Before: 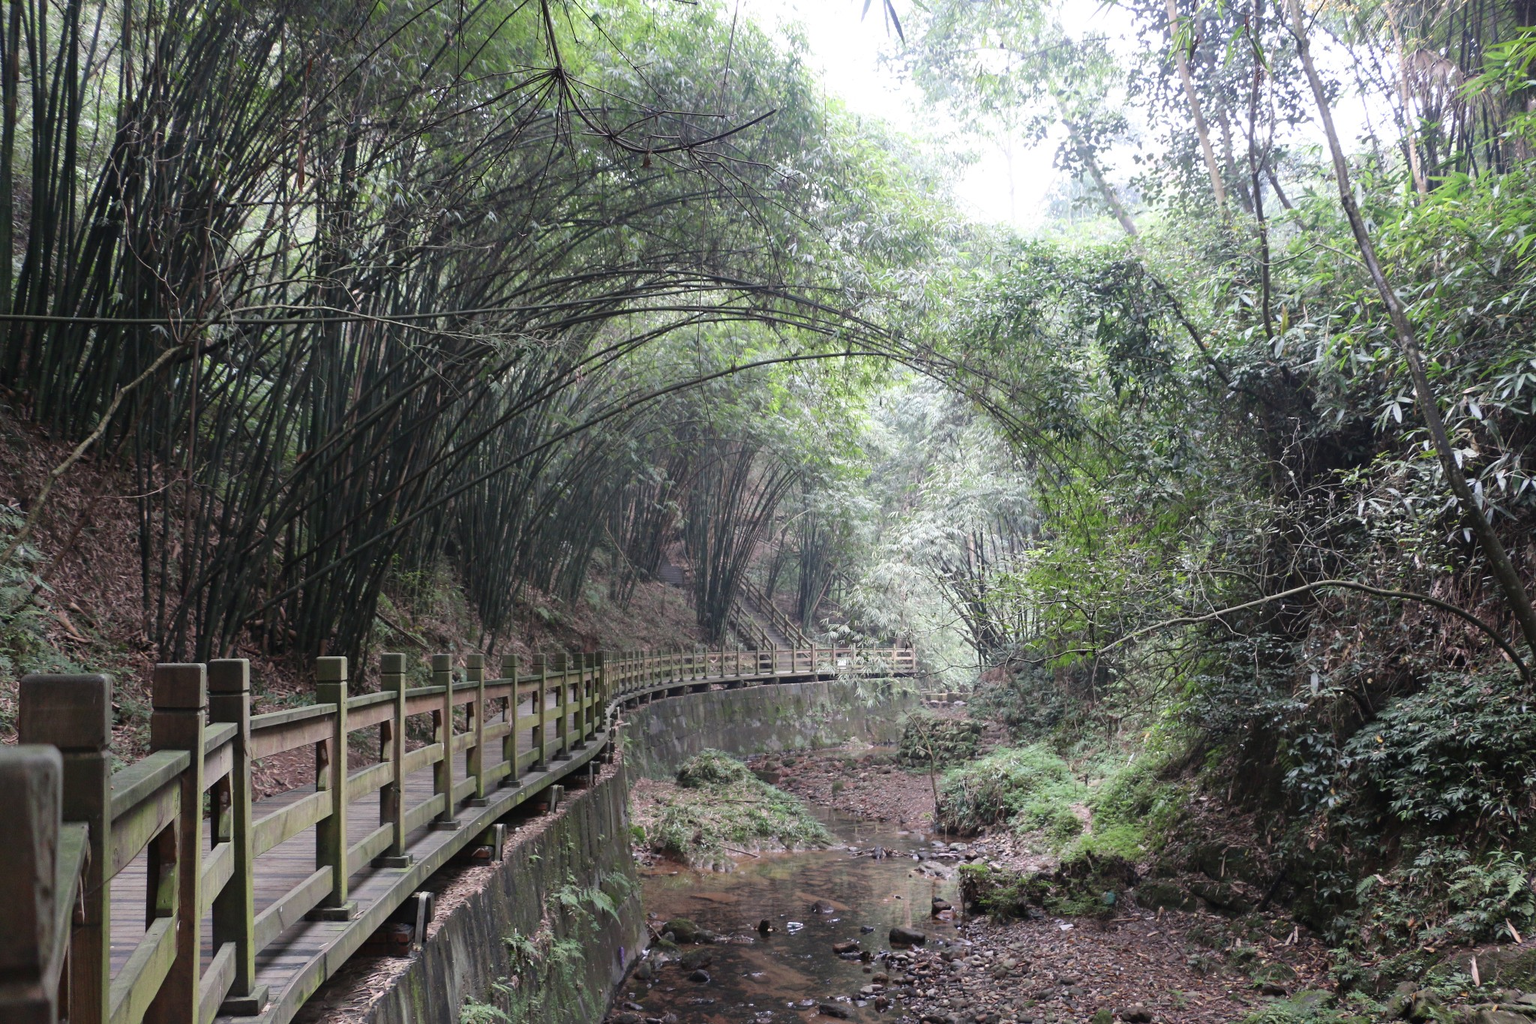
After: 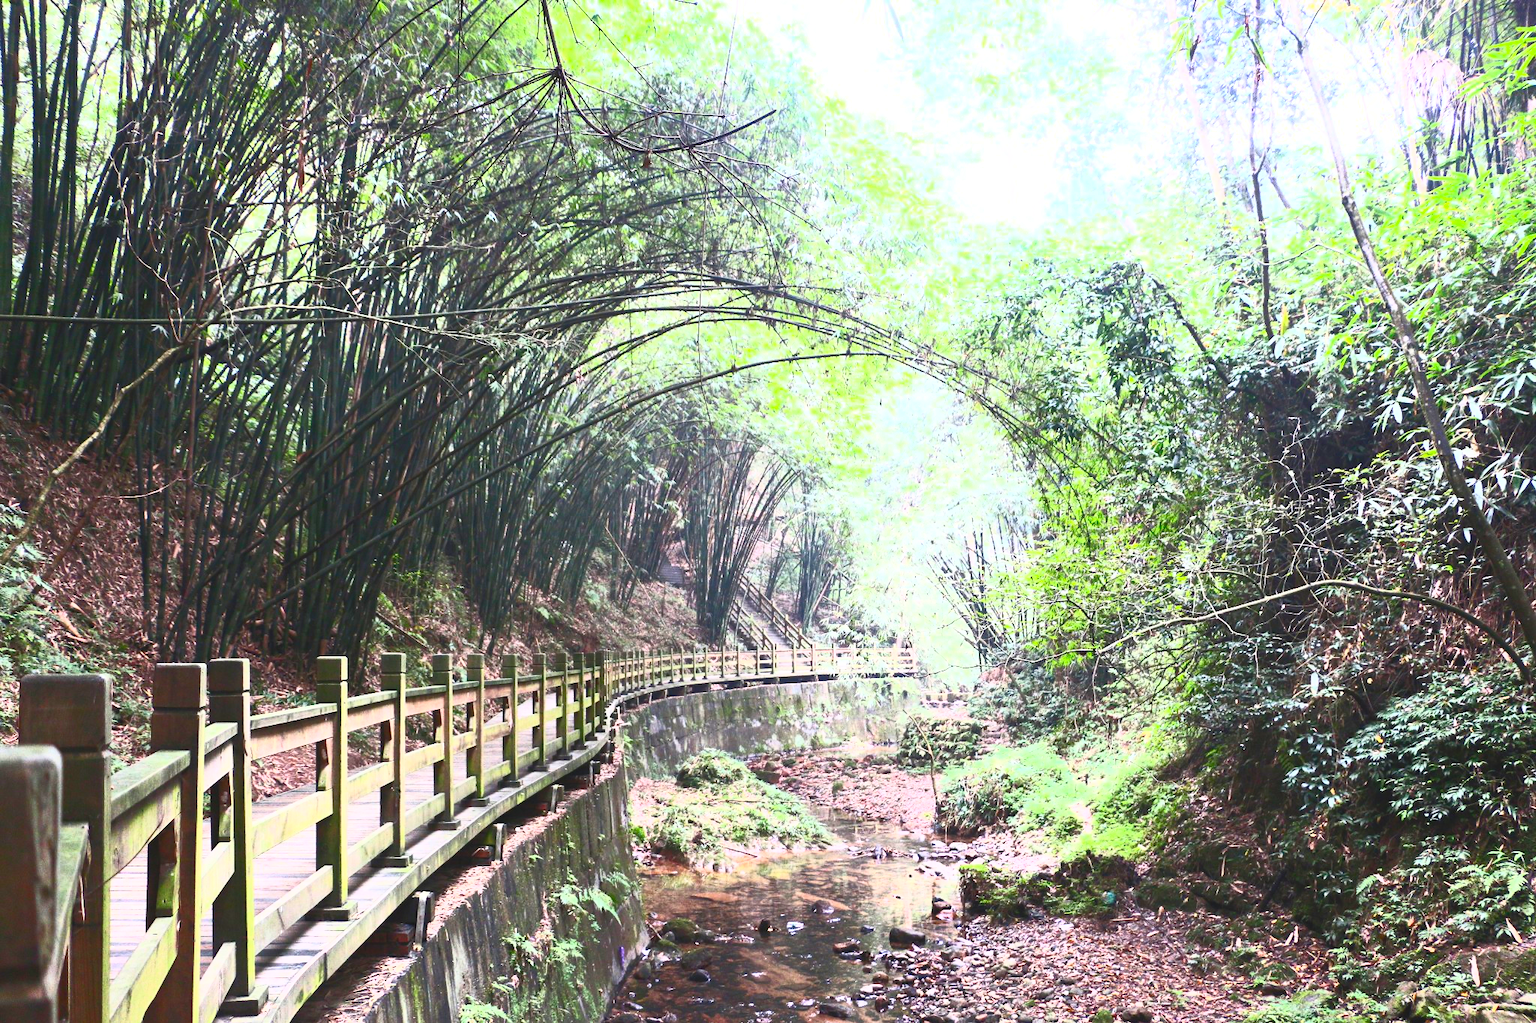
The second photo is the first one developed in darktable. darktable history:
exposure: black level correction 0.001, exposure 0.499 EV, compensate exposure bias true, compensate highlight preservation false
contrast brightness saturation: contrast 0.996, brightness 0.987, saturation 0.997
tone equalizer: mask exposure compensation -0.511 EV
